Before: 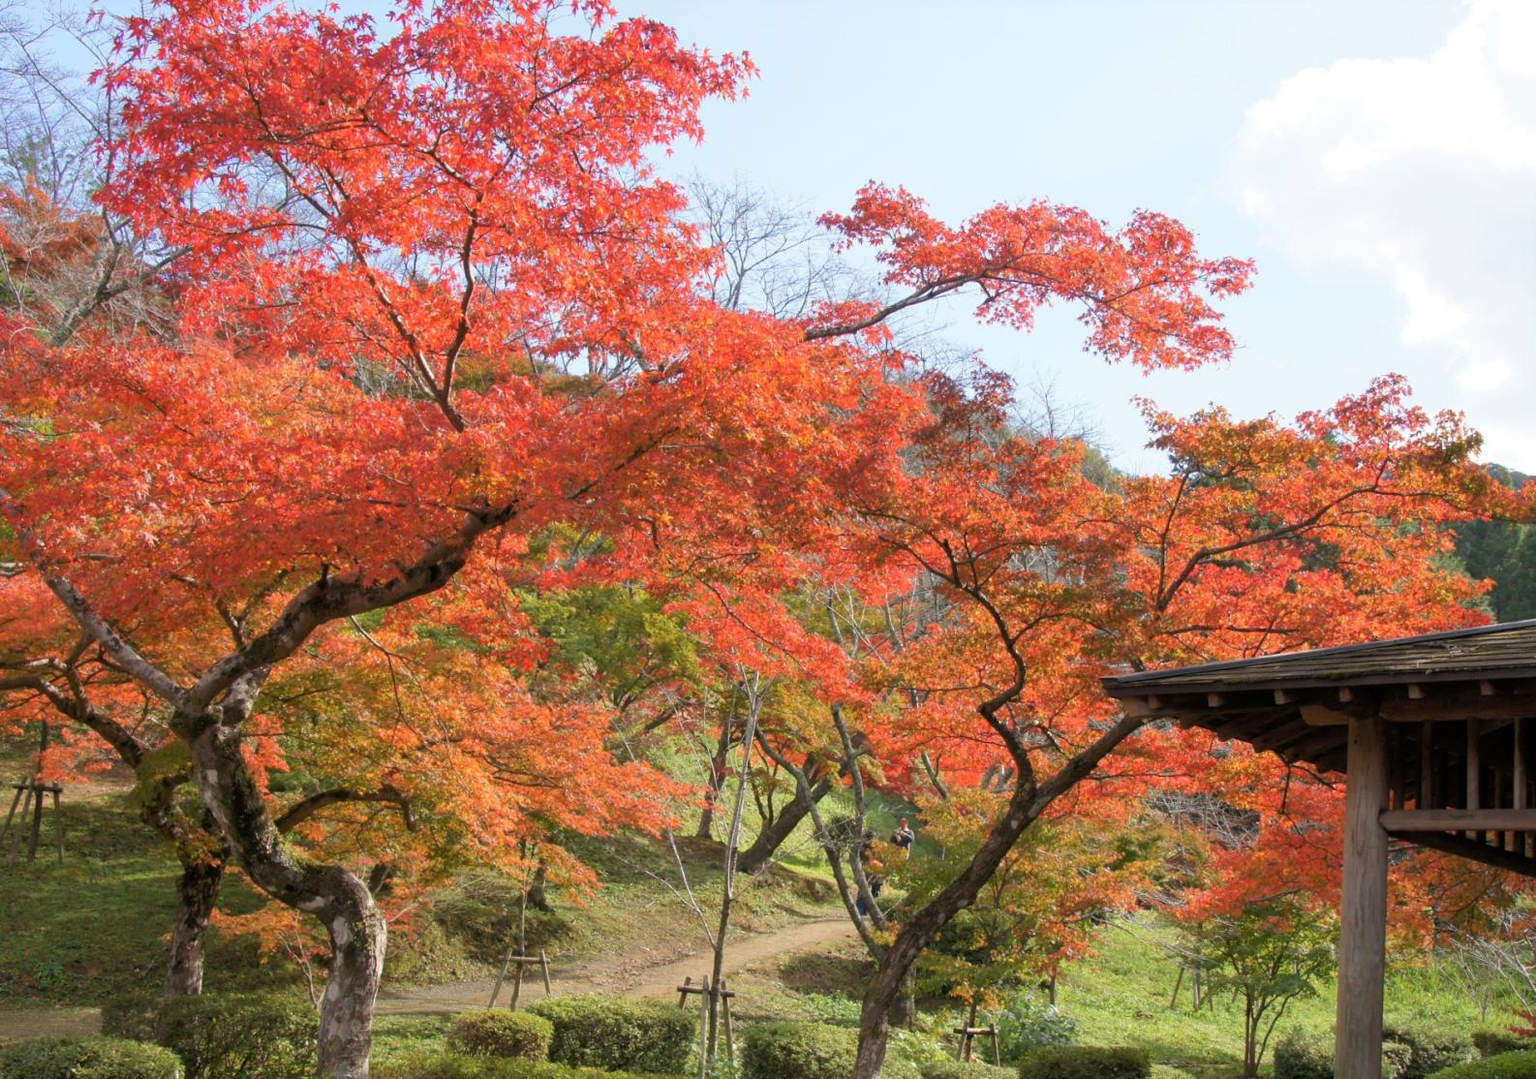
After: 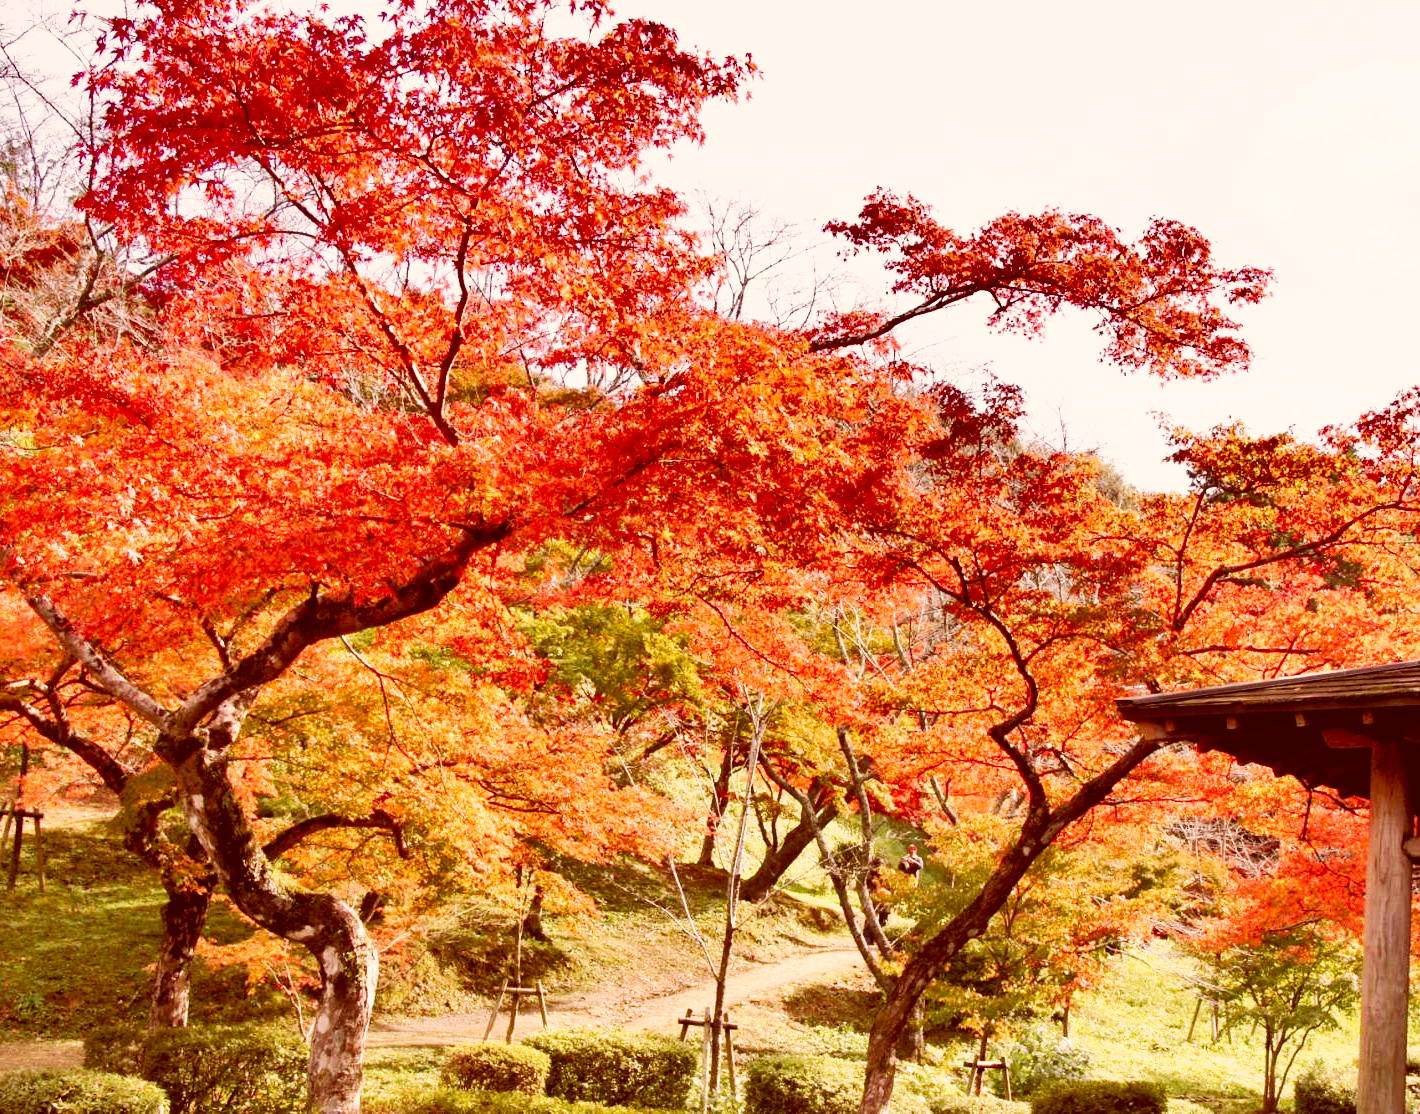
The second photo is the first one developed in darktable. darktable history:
color correction: highlights a* 9.05, highlights b* 9.04, shadows a* 39.31, shadows b* 39.71, saturation 0.806
base curve: curves: ch0 [(0, 0) (0.007, 0.004) (0.027, 0.03) (0.046, 0.07) (0.207, 0.54) (0.442, 0.872) (0.673, 0.972) (1, 1)], preserve colors none
crop and rotate: left 1.384%, right 9.031%
exposure: compensate highlight preservation false
shadows and highlights: radius 108.38, shadows 41.37, highlights -71.77, low approximation 0.01, soften with gaussian
